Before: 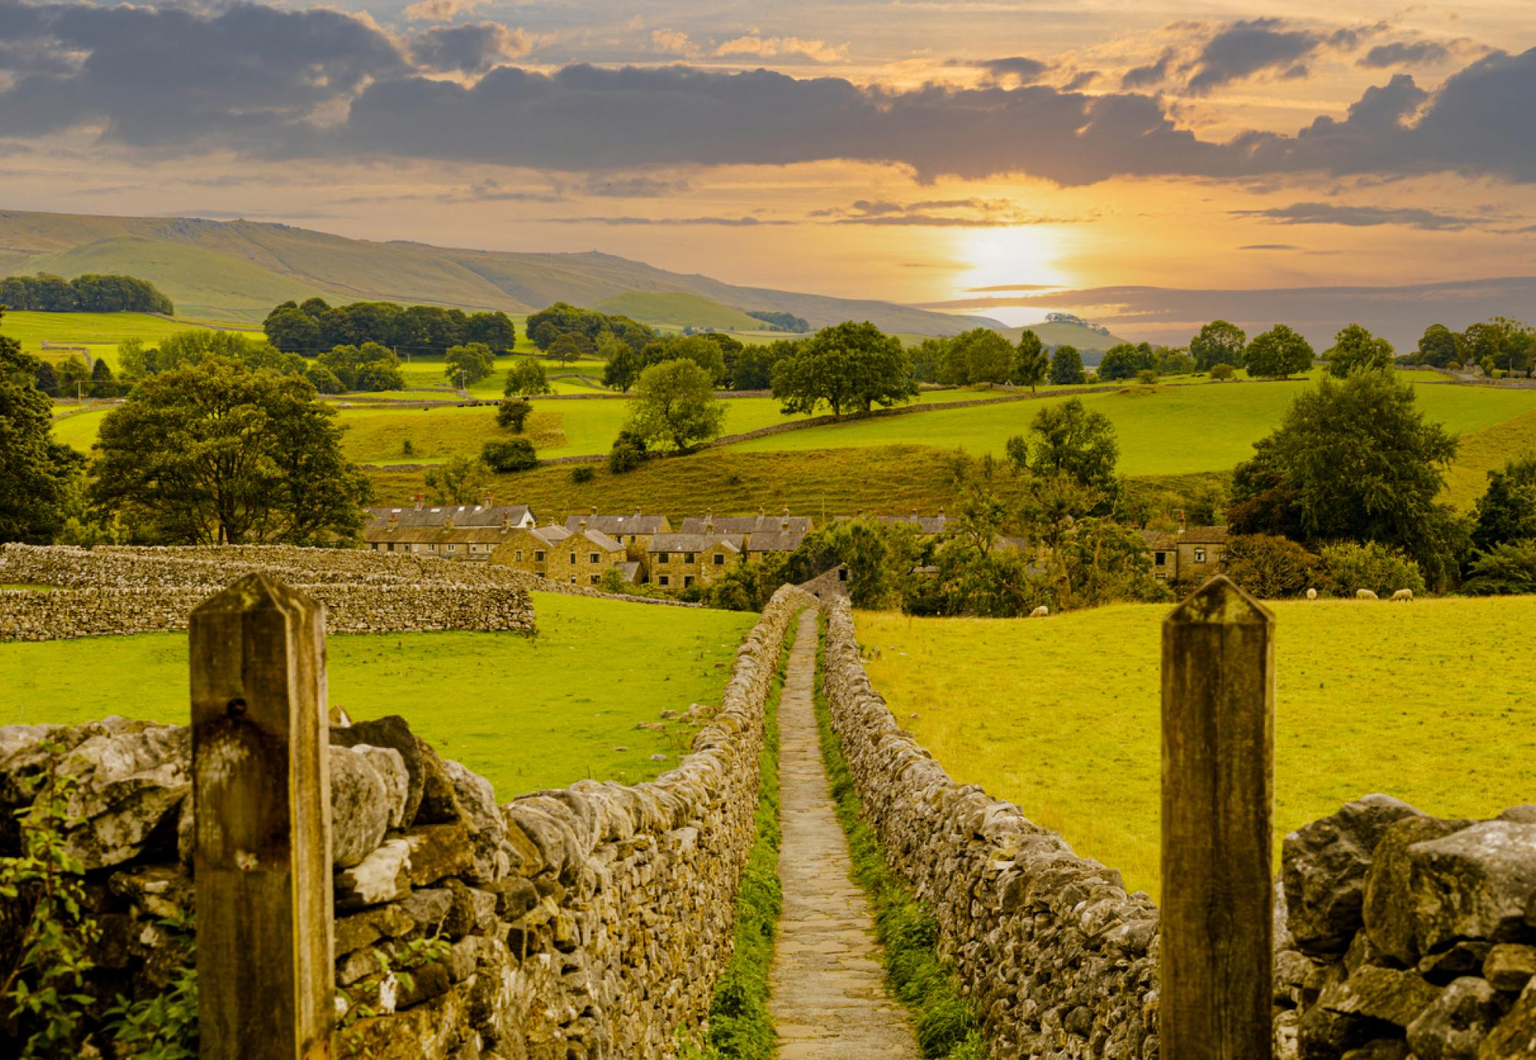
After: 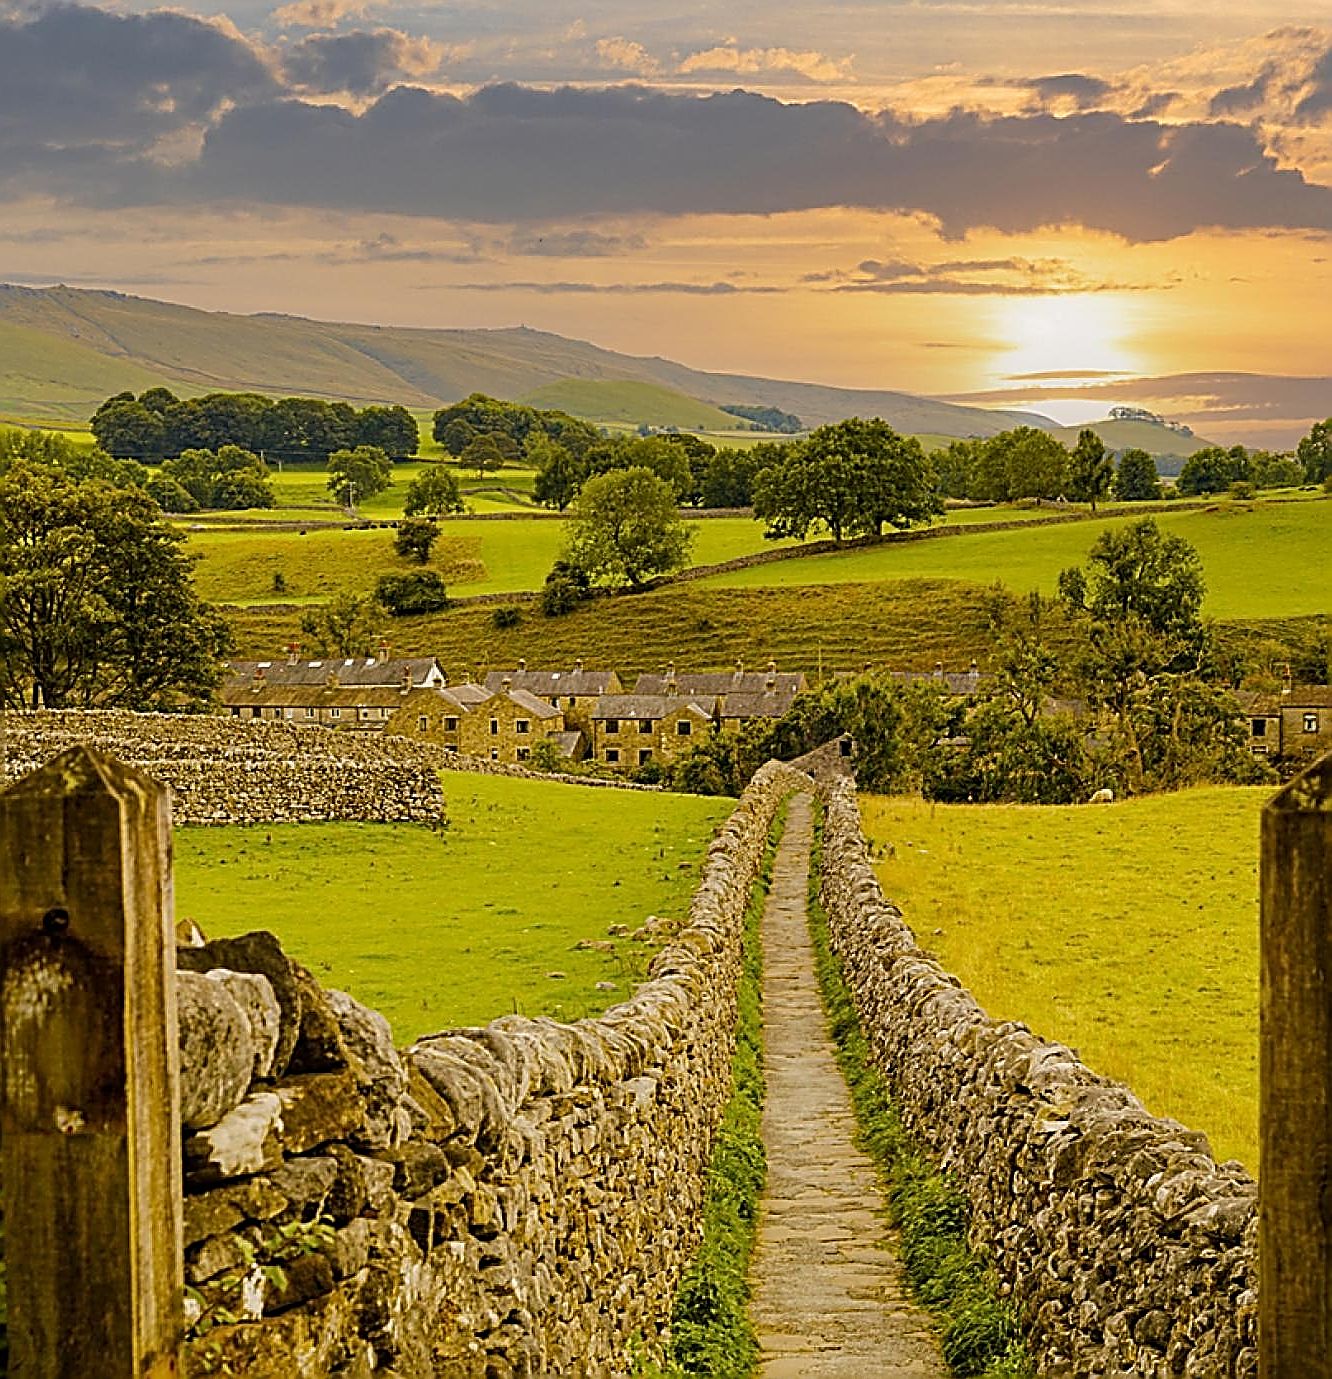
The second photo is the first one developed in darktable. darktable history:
crop and rotate: left 12.637%, right 20.746%
sharpen: amount 1.996
